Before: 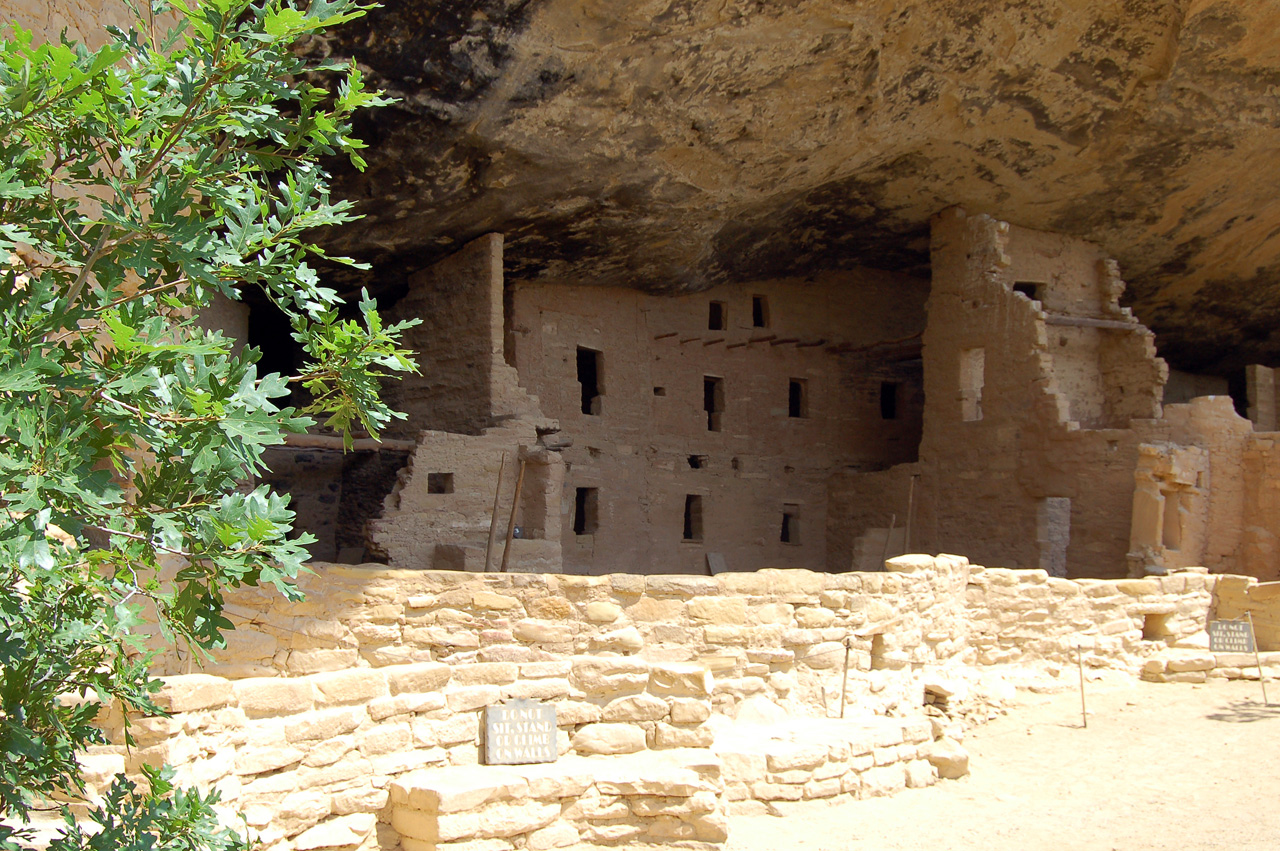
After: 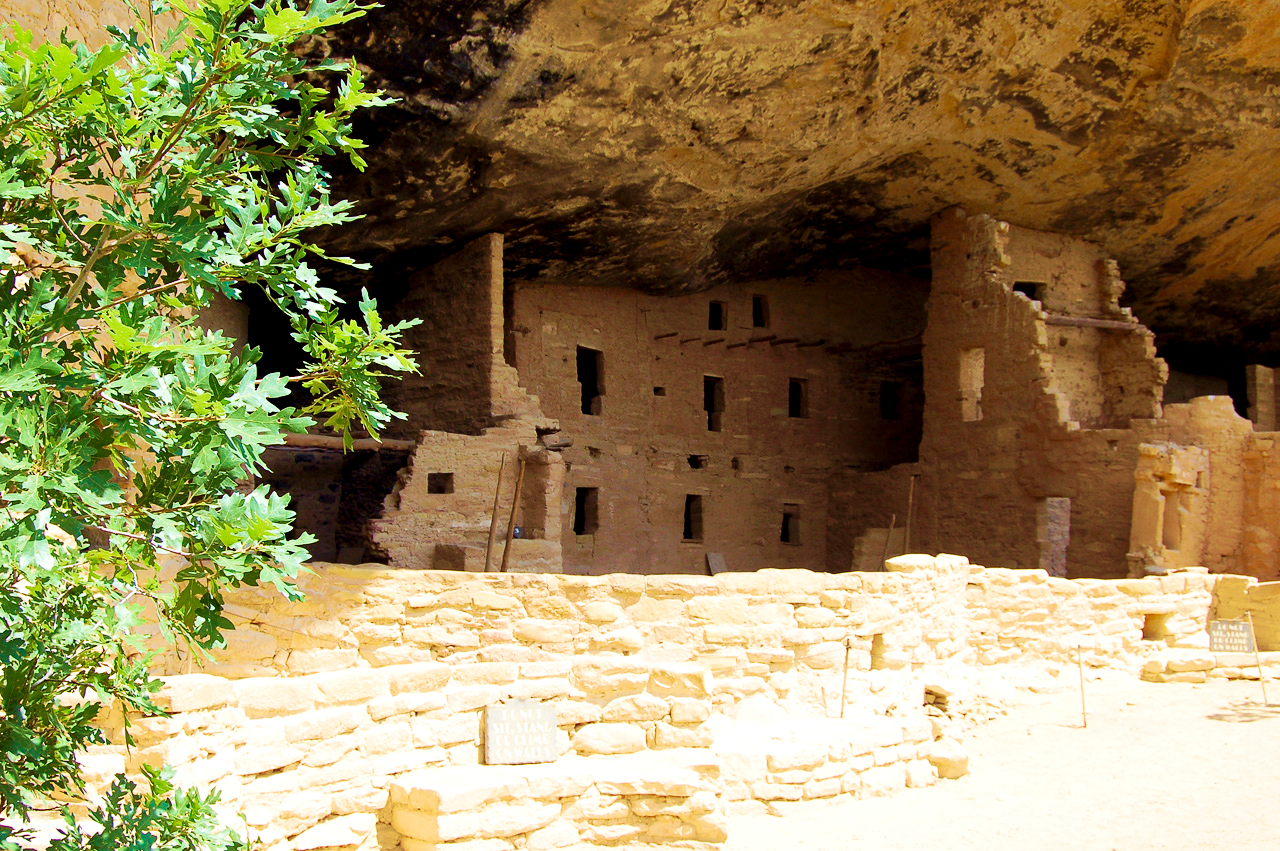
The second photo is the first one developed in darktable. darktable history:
base curve: curves: ch0 [(0, 0) (0.032, 0.025) (0.121, 0.166) (0.206, 0.329) (0.605, 0.79) (1, 1)], preserve colors none
exposure: black level correction 0.005, exposure 0.015 EV, compensate highlight preservation false
velvia: strength 67.11%, mid-tones bias 0.969
